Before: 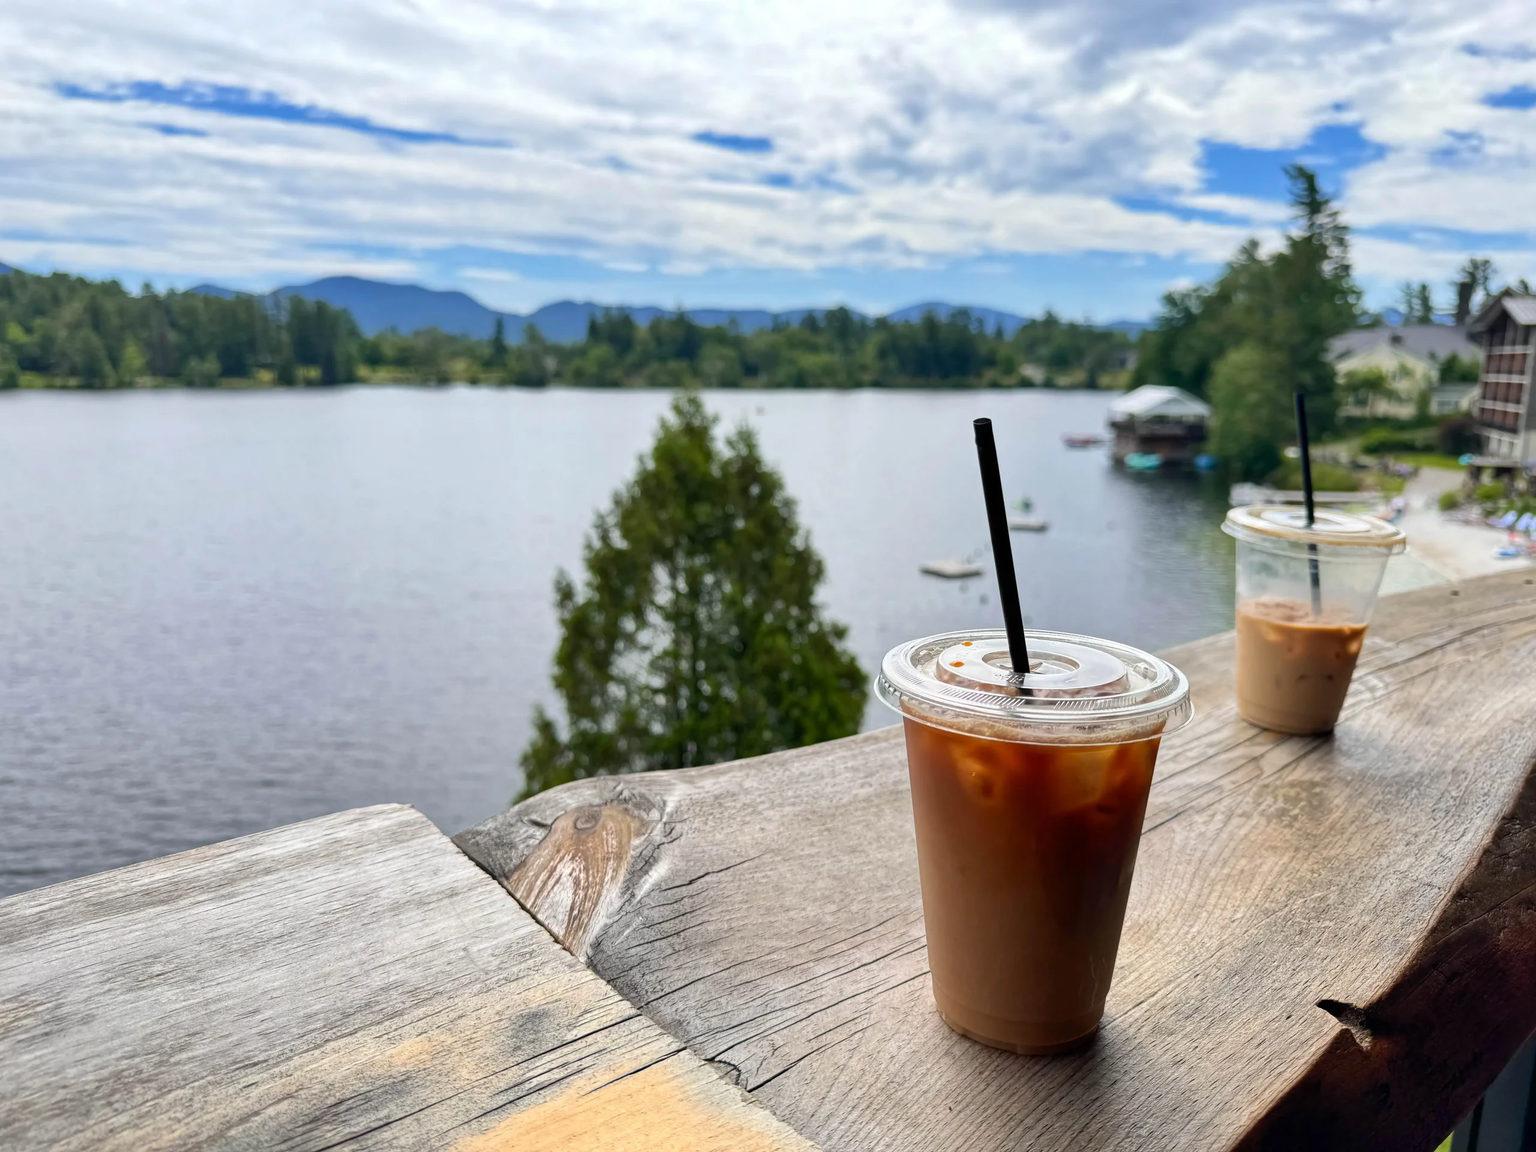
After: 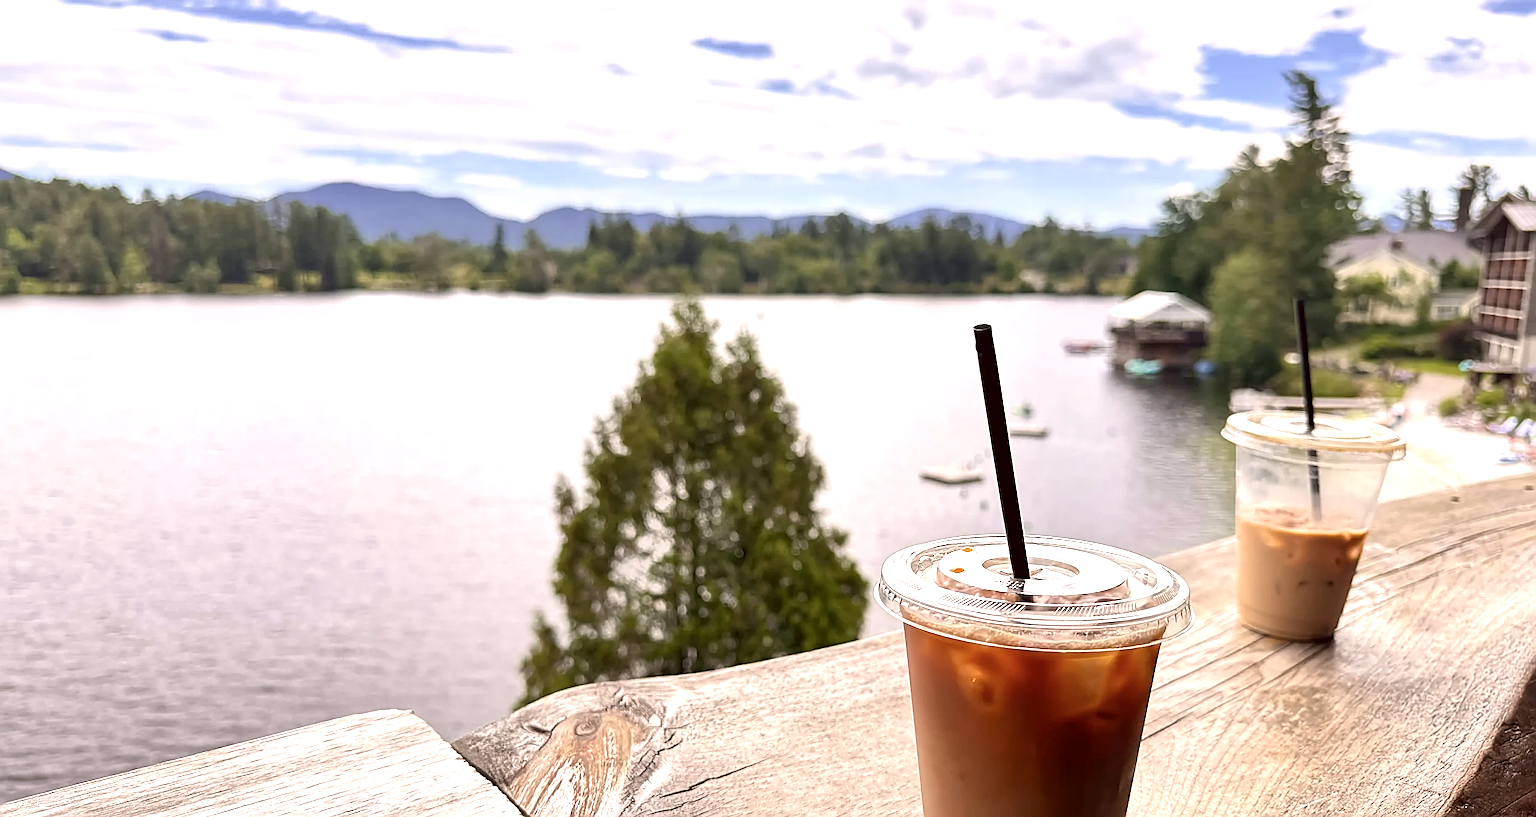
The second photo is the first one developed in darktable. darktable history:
crop and rotate: top 8.19%, bottom 20.864%
color correction: highlights a* 10.25, highlights b* 9.78, shadows a* 8.49, shadows b* 7.79, saturation 0.776
sharpen: amount 1.005
exposure: exposure 0.768 EV, compensate highlight preservation false
